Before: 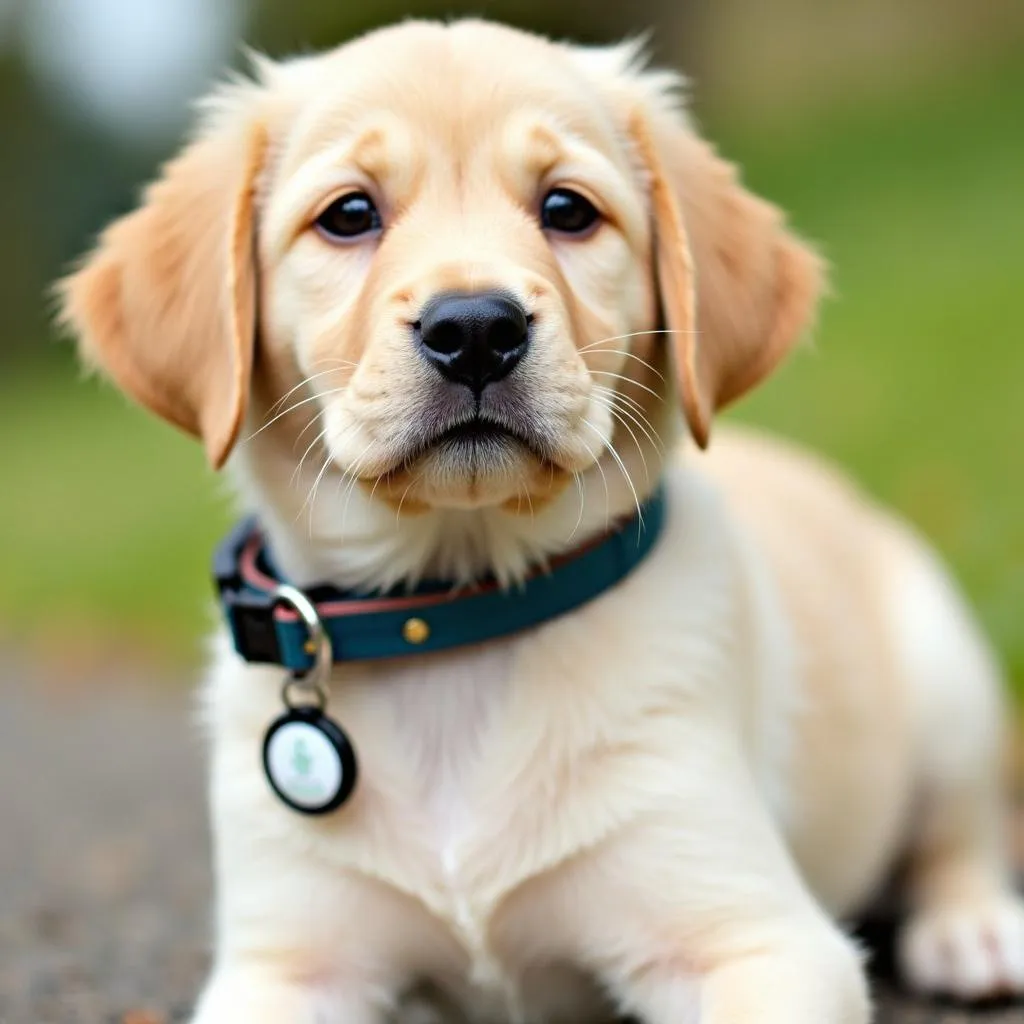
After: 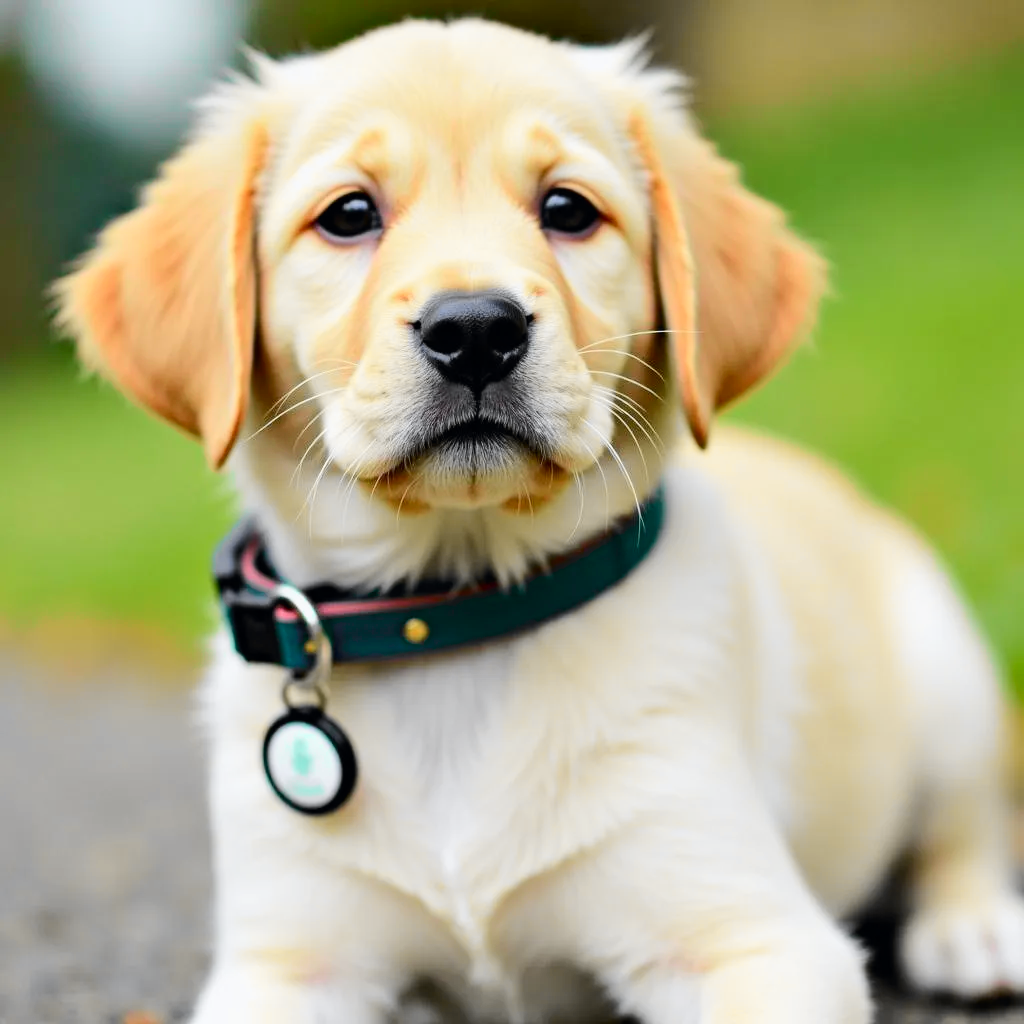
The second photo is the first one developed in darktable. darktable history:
tone curve: curves: ch0 [(0, 0) (0.071, 0.047) (0.266, 0.26) (0.483, 0.554) (0.753, 0.811) (1, 0.983)]; ch1 [(0, 0) (0.346, 0.307) (0.408, 0.369) (0.463, 0.443) (0.482, 0.493) (0.502, 0.5) (0.517, 0.502) (0.55, 0.548) (0.597, 0.624) (0.651, 0.698) (1, 1)]; ch2 [(0, 0) (0.346, 0.34) (0.434, 0.46) (0.485, 0.494) (0.5, 0.494) (0.517, 0.506) (0.535, 0.529) (0.583, 0.611) (0.625, 0.666) (1, 1)], color space Lab, independent channels, preserve colors none
